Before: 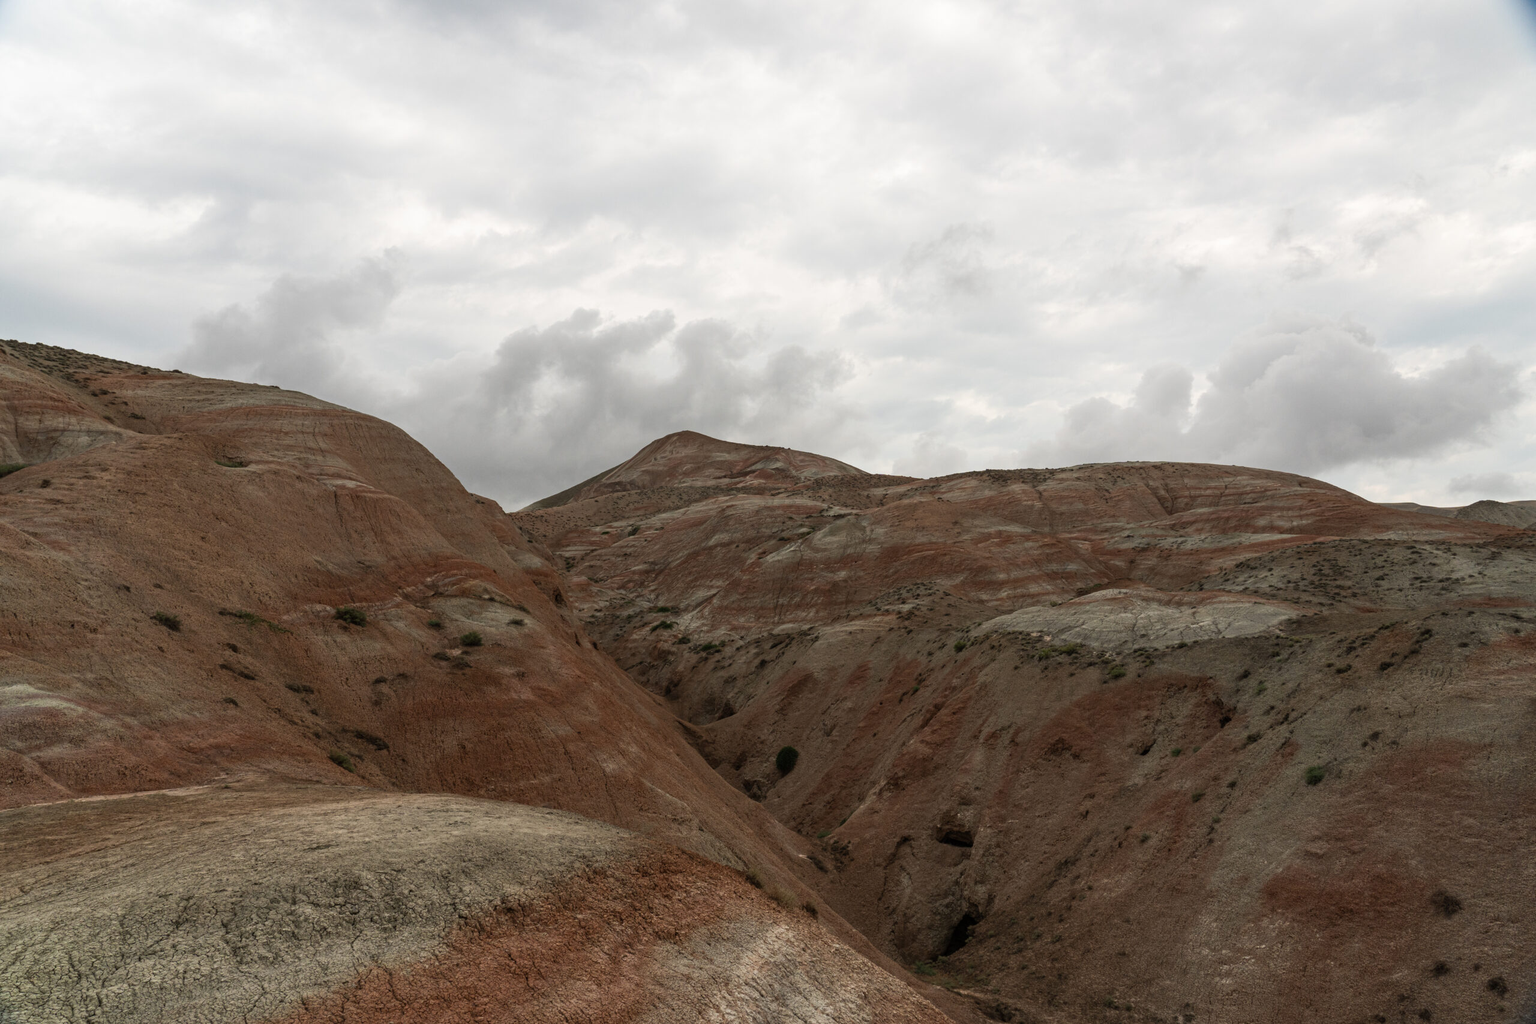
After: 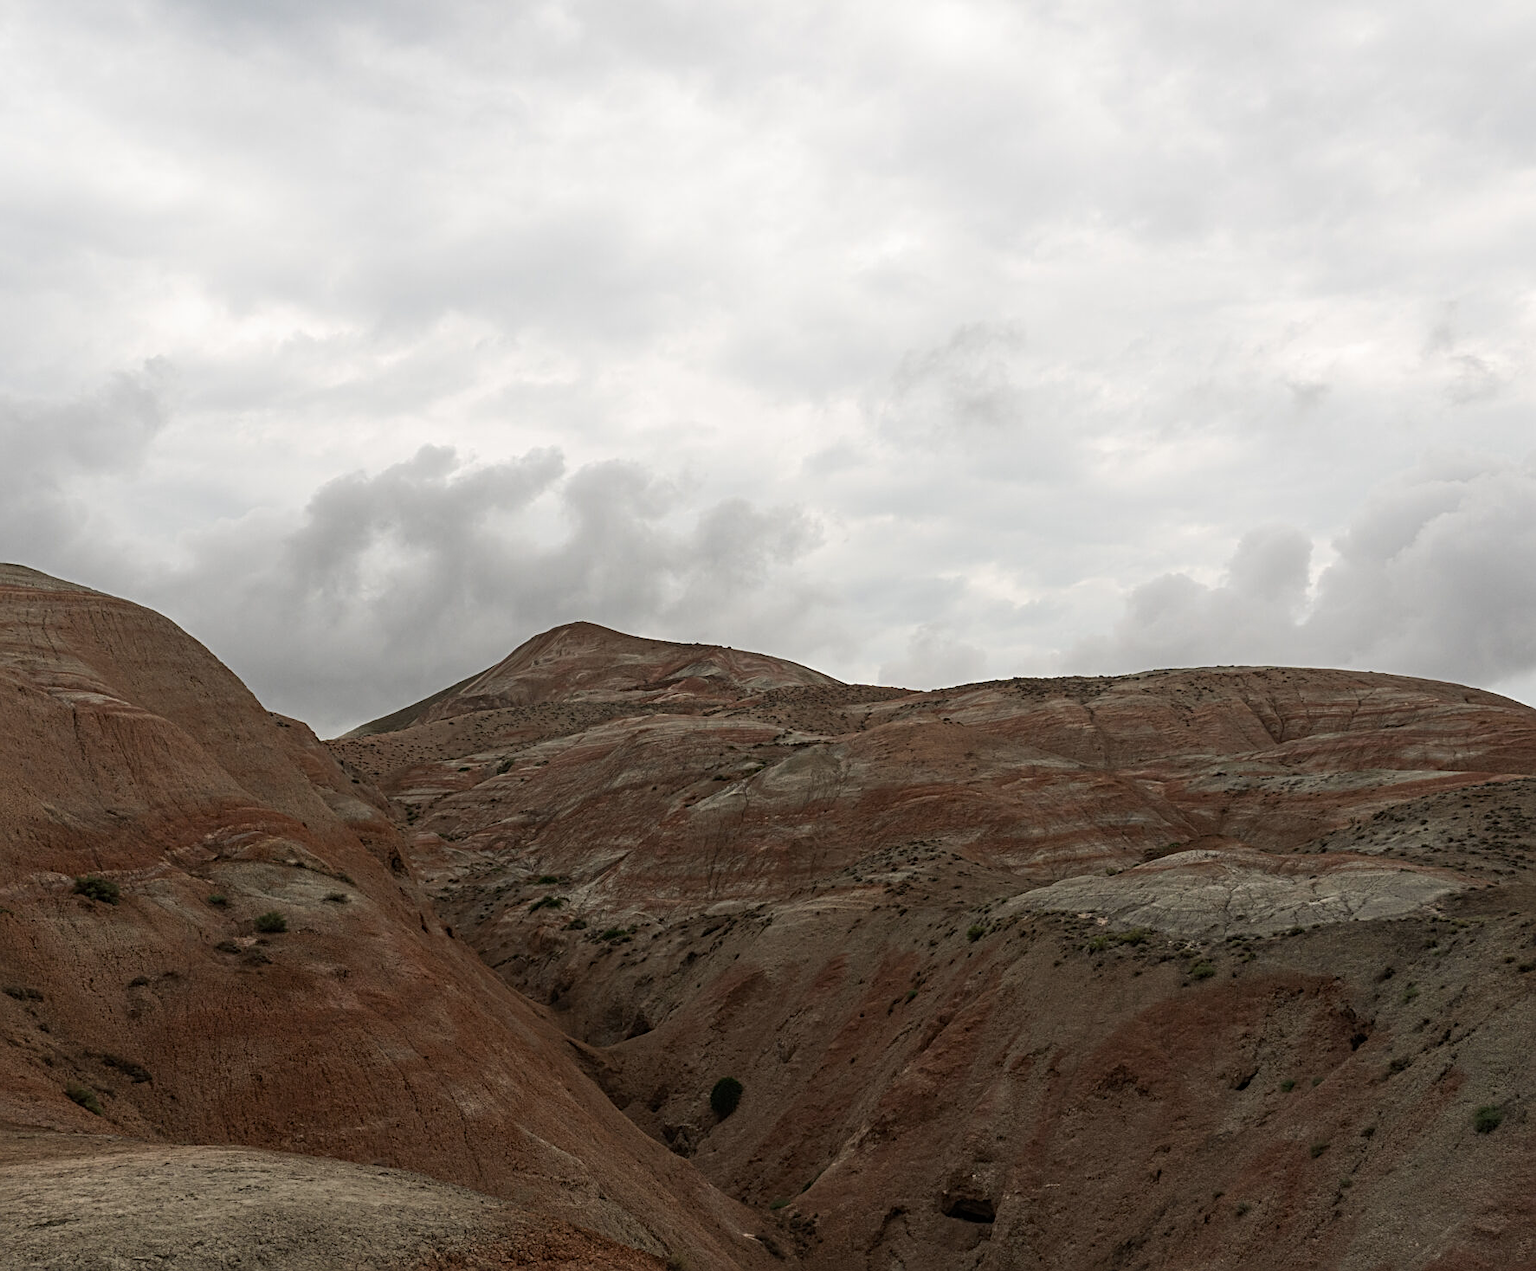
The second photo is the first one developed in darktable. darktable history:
sharpen: radius 2.767
crop: left 18.479%, right 12.2%, bottom 13.971%
graduated density: rotation -180°, offset 27.42
